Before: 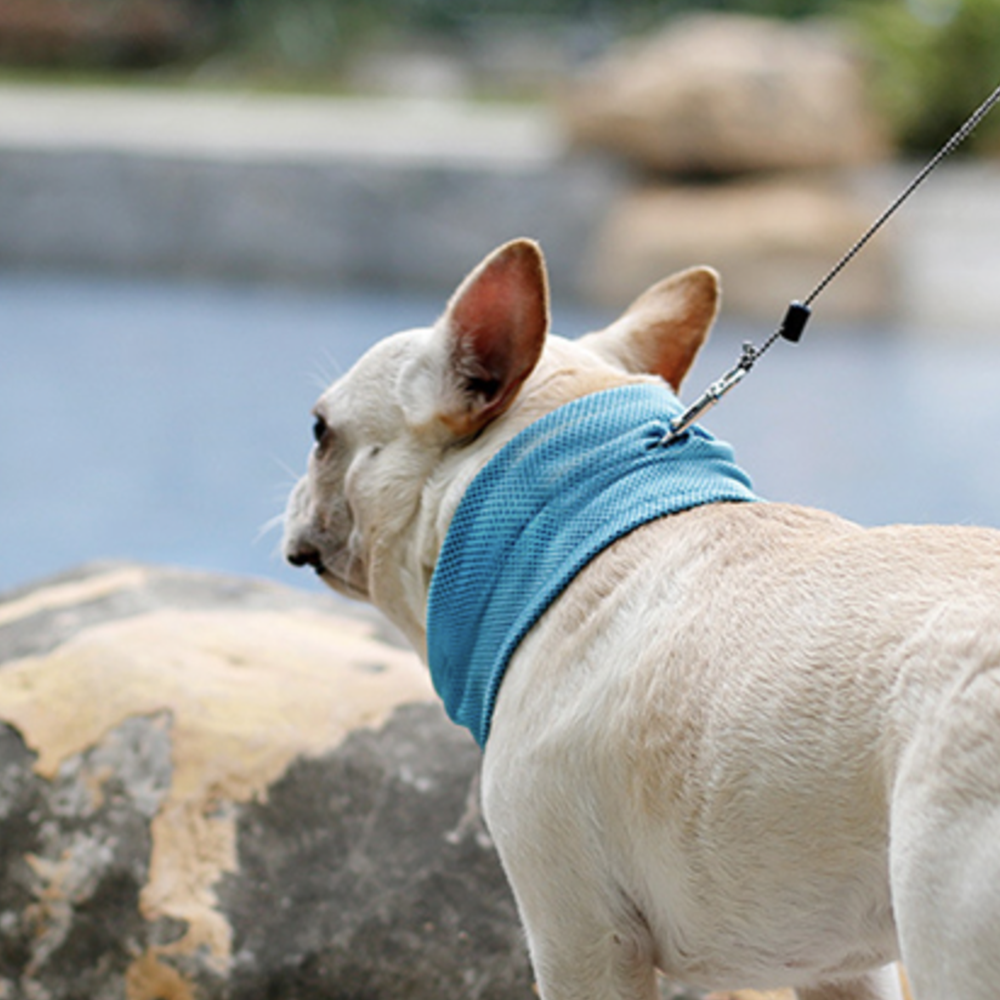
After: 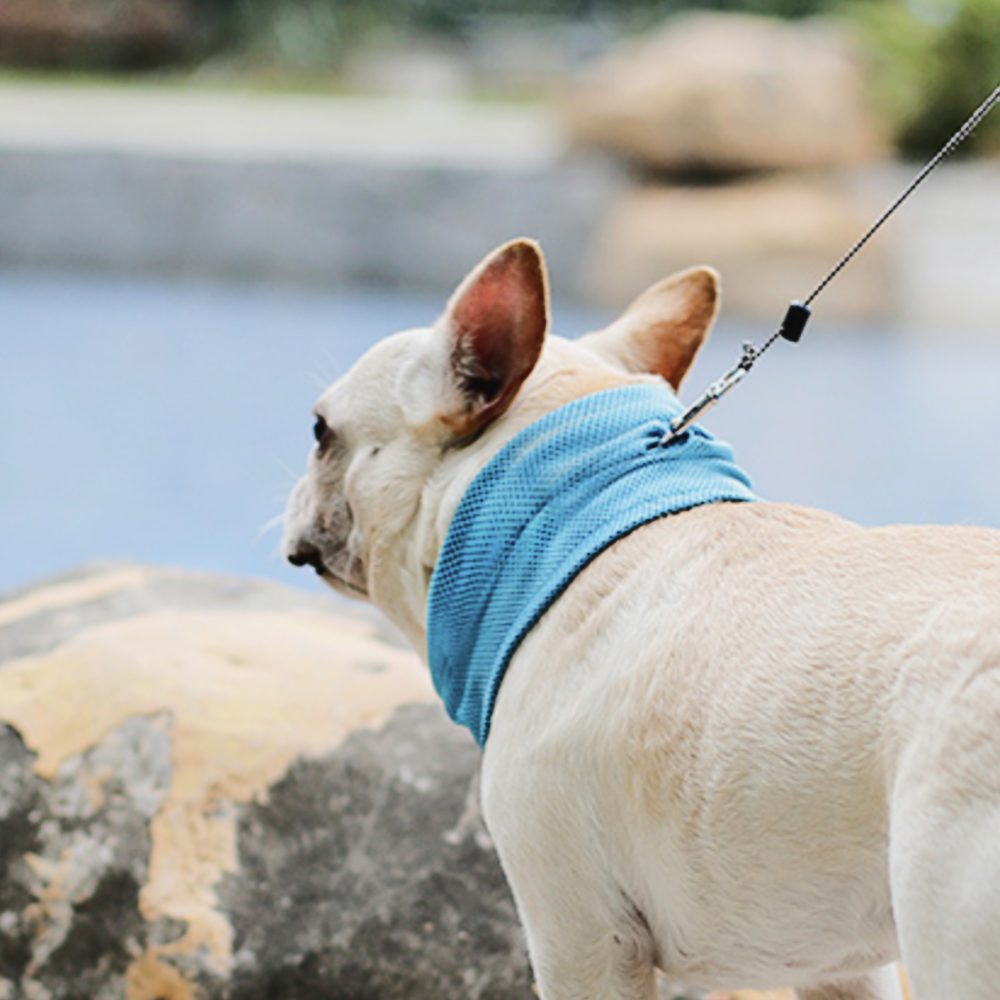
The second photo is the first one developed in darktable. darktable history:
rgb curve: curves: ch0 [(0, 0) (0.284, 0.292) (0.505, 0.644) (1, 1)]; ch1 [(0, 0) (0.284, 0.292) (0.505, 0.644) (1, 1)]; ch2 [(0, 0) (0.284, 0.292) (0.505, 0.644) (1, 1)], compensate middle gray true
contrast brightness saturation: contrast -0.08, brightness -0.04, saturation -0.11
